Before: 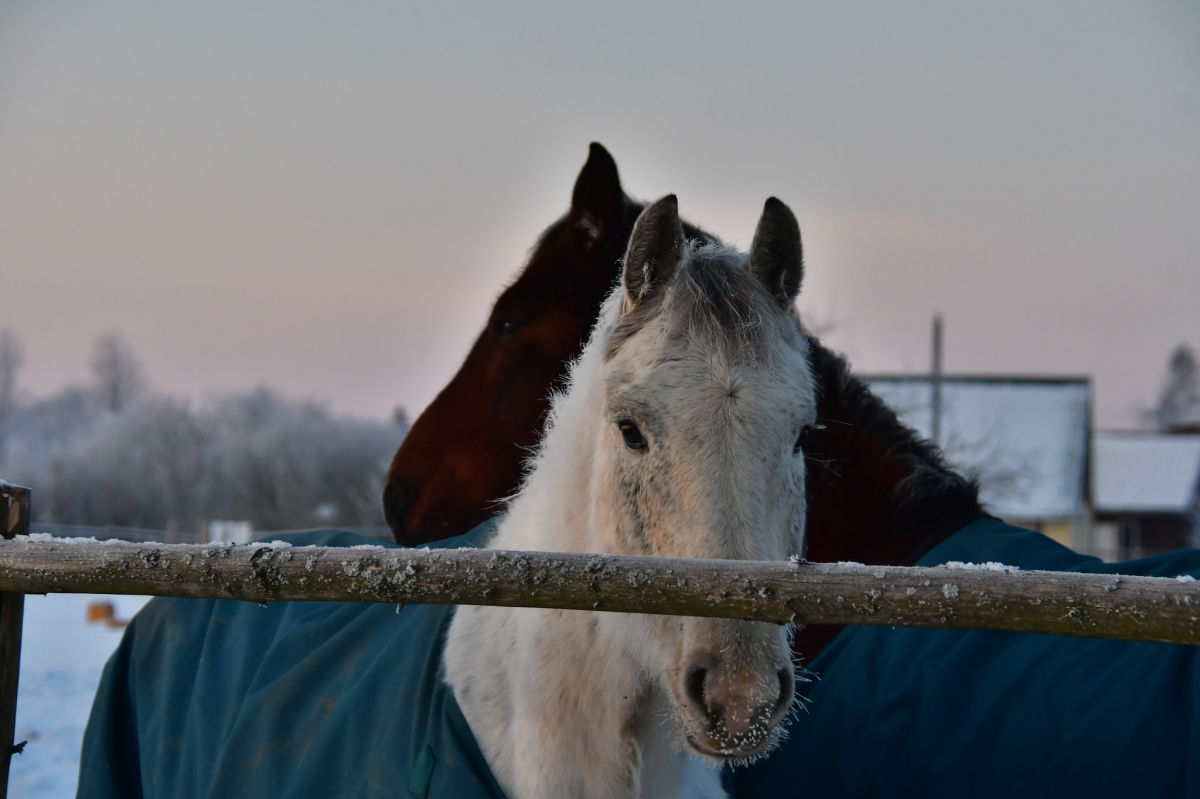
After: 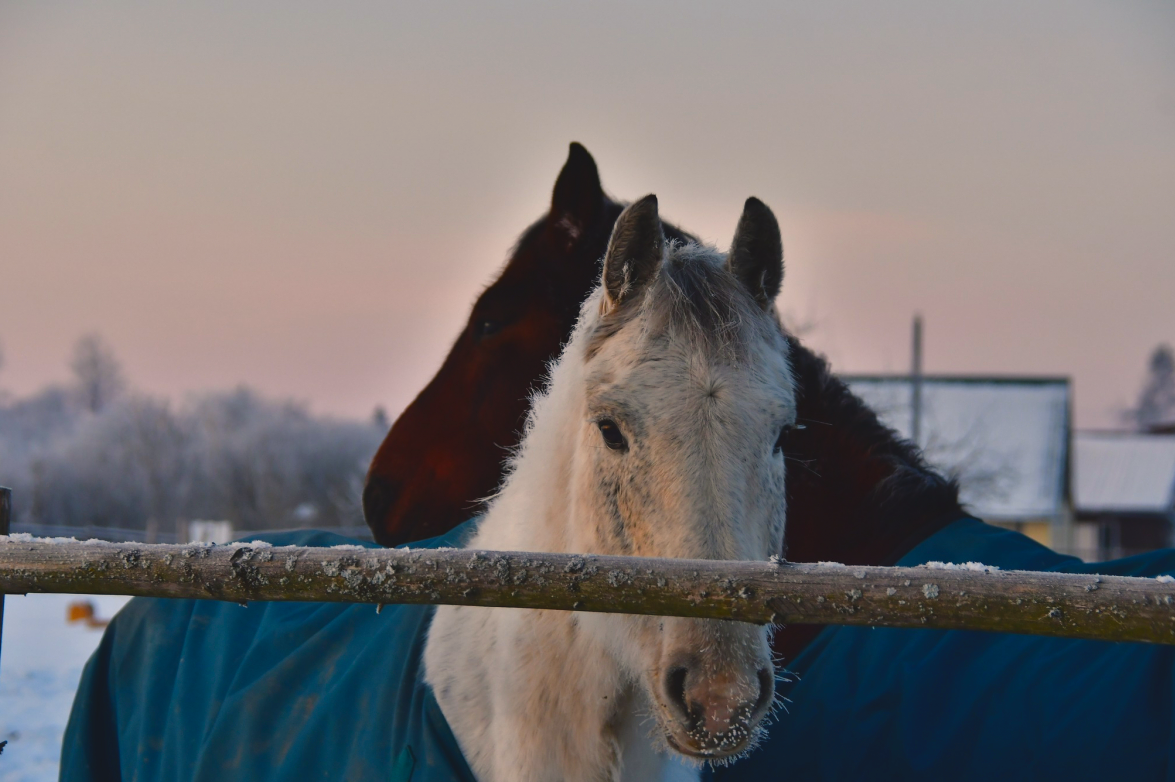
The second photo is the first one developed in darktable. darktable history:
color balance rgb: shadows lift › chroma 2%, shadows lift › hue 247.2°, power › chroma 0.3%, power › hue 25.2°, highlights gain › chroma 3%, highlights gain › hue 60°, global offset › luminance 0.75%, perceptual saturation grading › global saturation 20%, perceptual saturation grading › highlights -20%, perceptual saturation grading › shadows 30%, global vibrance 20%
crop: left 1.743%, right 0.268%, bottom 2.011%
